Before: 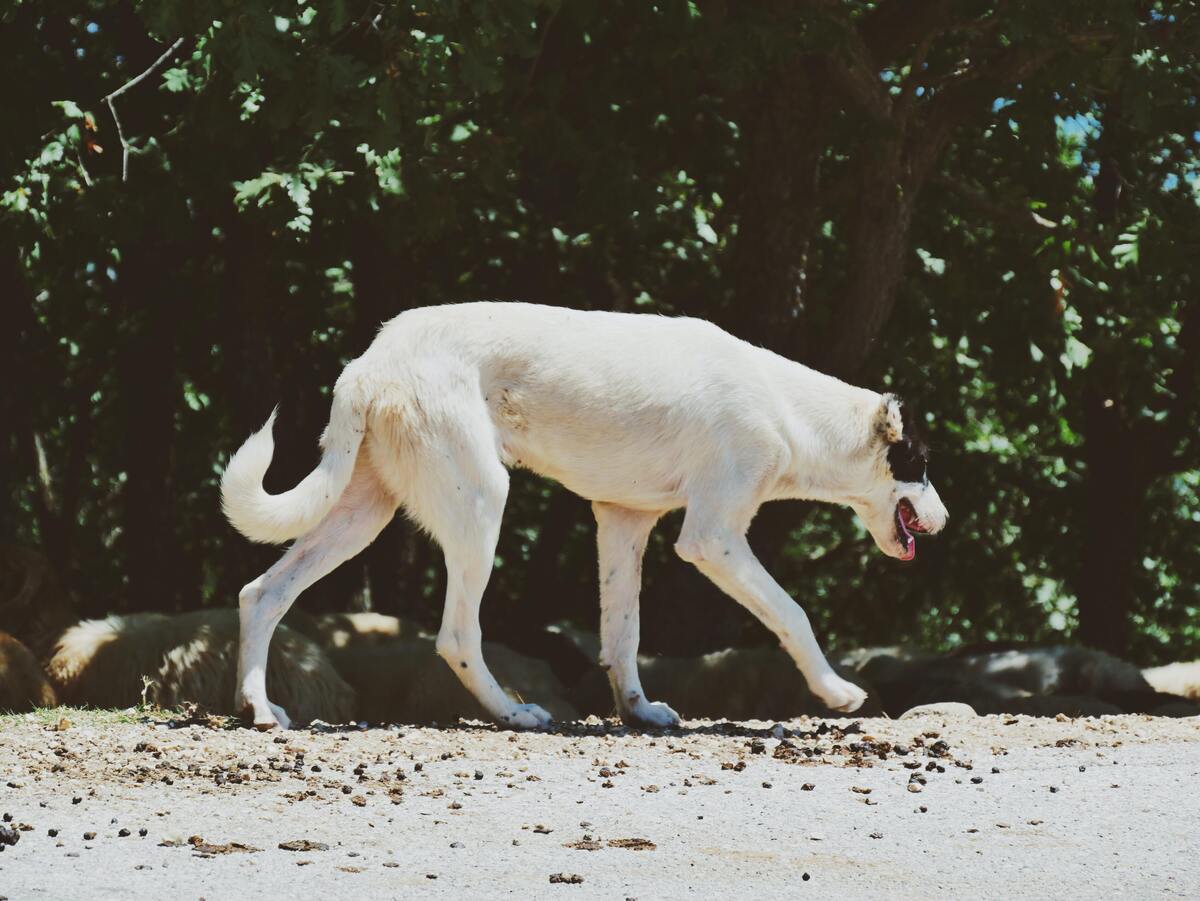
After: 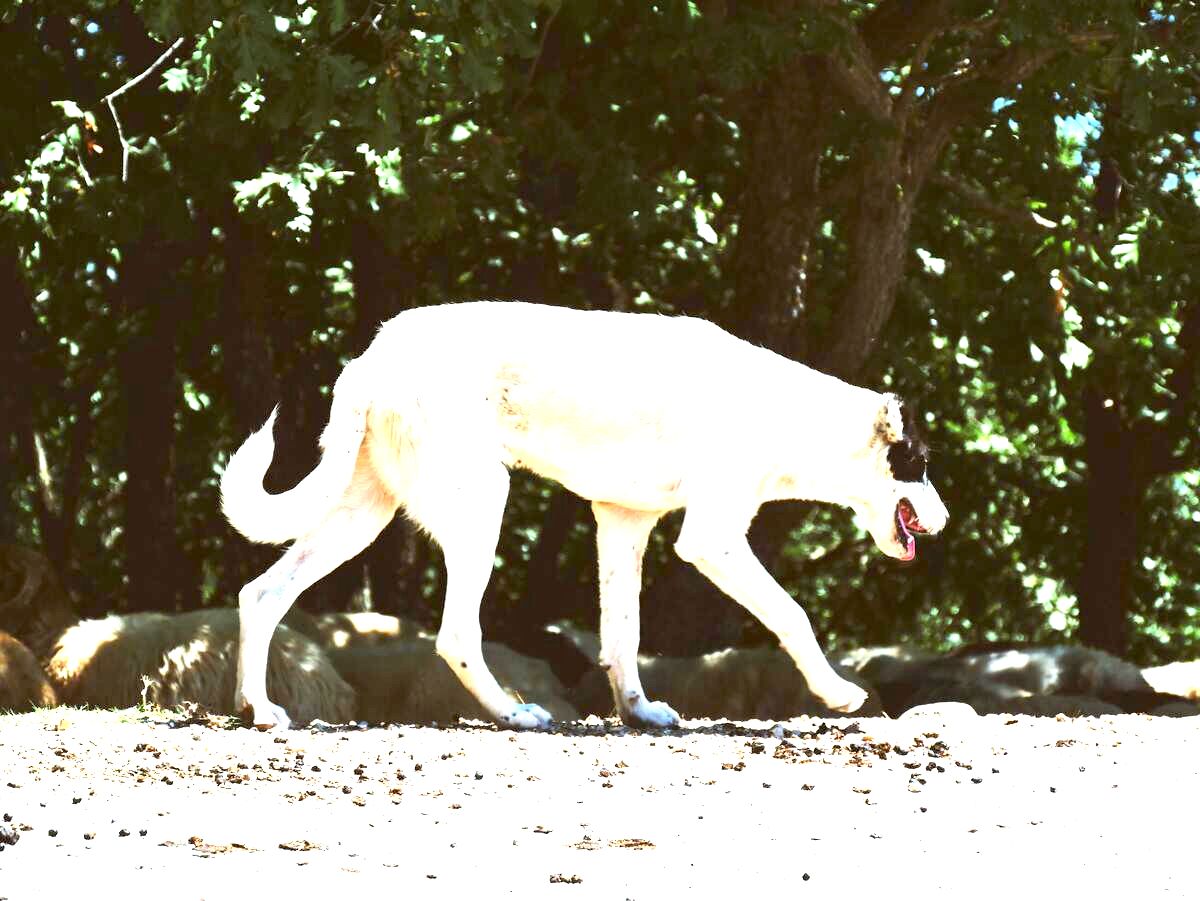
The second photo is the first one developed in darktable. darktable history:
exposure: black level correction 0.008, exposure 1.425 EV, compensate highlight preservation false
tone equalizer: -8 EV -0.399 EV, -7 EV -0.404 EV, -6 EV -0.356 EV, -5 EV -0.241 EV, -3 EV 0.214 EV, -2 EV 0.34 EV, -1 EV 0.41 EV, +0 EV 0.41 EV
